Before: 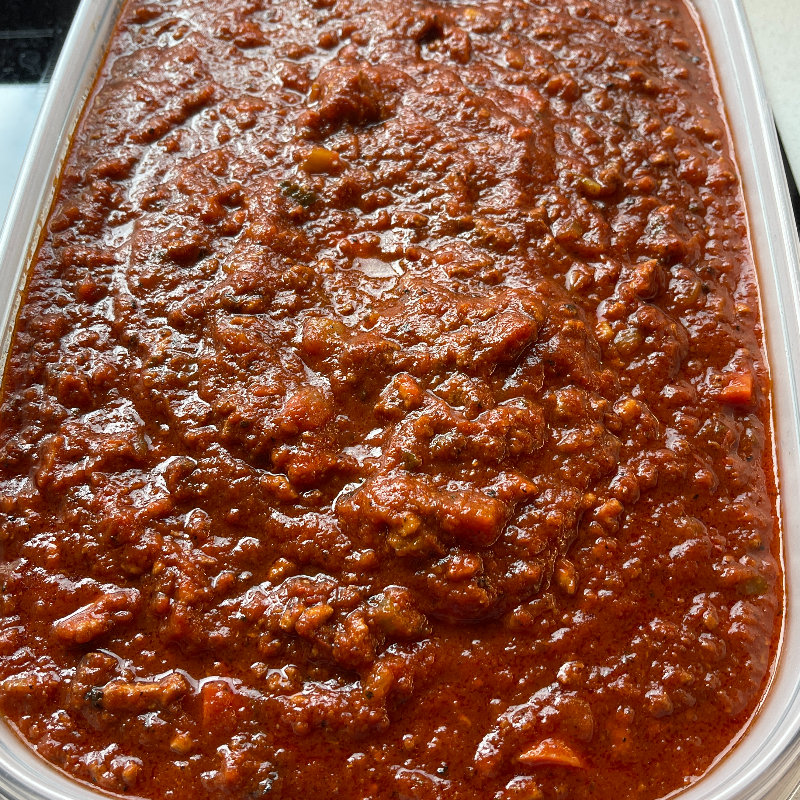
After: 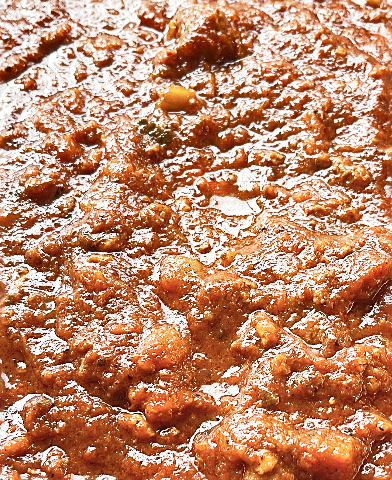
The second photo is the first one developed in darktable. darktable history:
shadows and highlights: shadows 52.5, soften with gaussian
sharpen: on, module defaults
color correction: highlights b* -0.02, saturation 0.772
exposure: black level correction 0, exposure 1.2 EV, compensate exposure bias true, compensate highlight preservation false
crop: left 17.886%, top 7.859%, right 33.013%, bottom 32.127%
base curve: curves: ch0 [(0, 0) (0.088, 0.125) (0.176, 0.251) (0.354, 0.501) (0.613, 0.749) (1, 0.877)], preserve colors none
